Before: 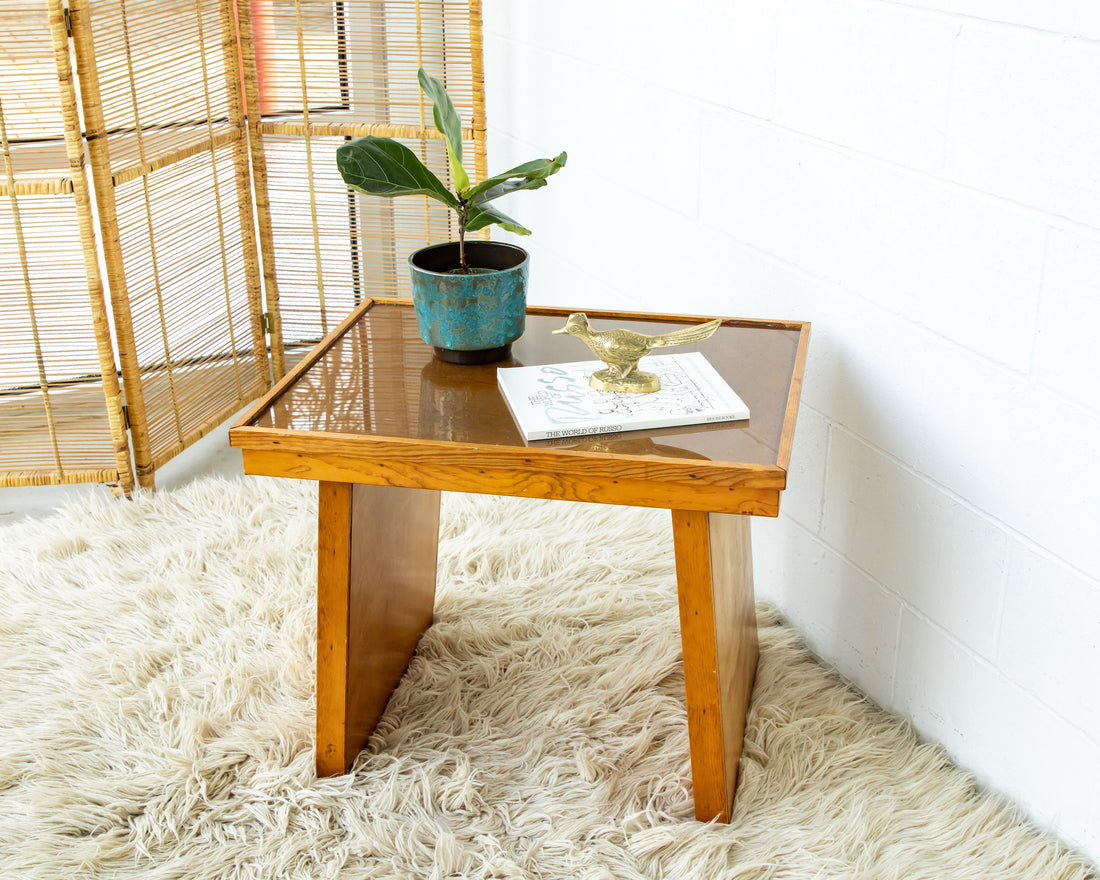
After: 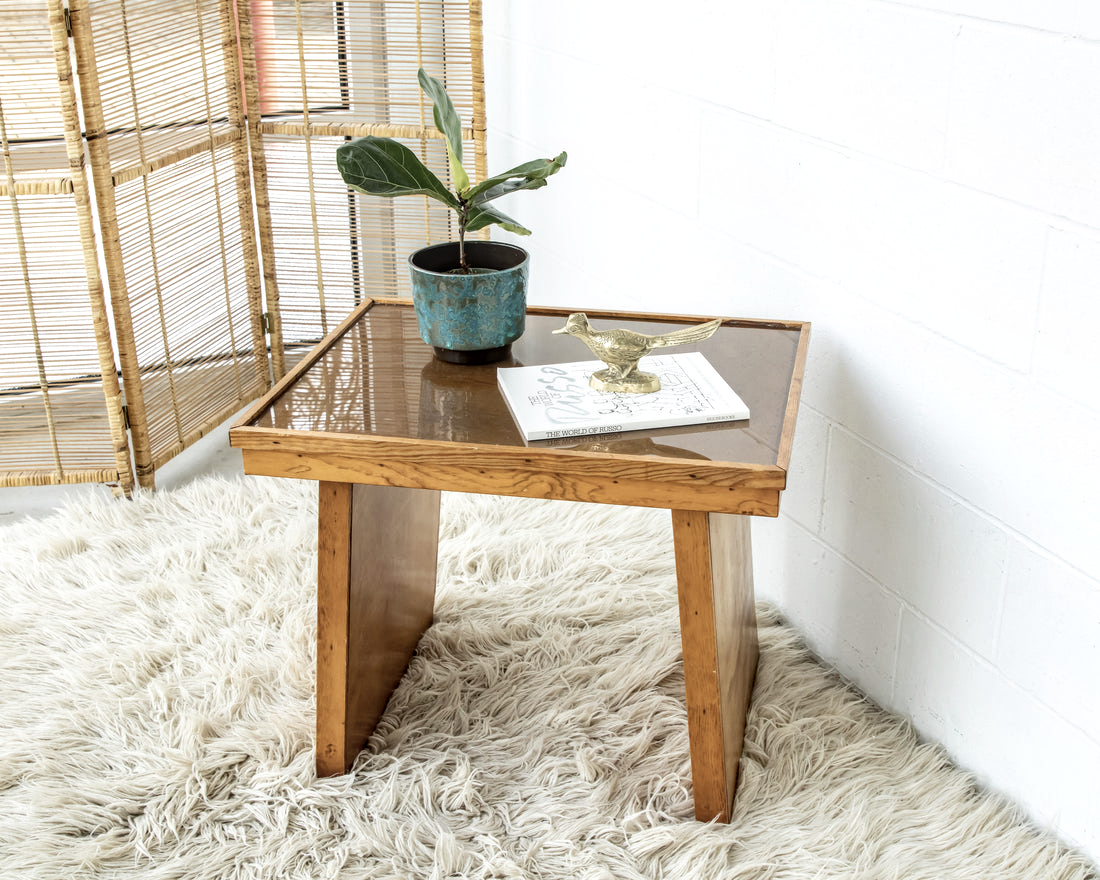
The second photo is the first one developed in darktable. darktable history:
local contrast: on, module defaults
contrast brightness saturation: contrast 0.1, saturation -0.36
